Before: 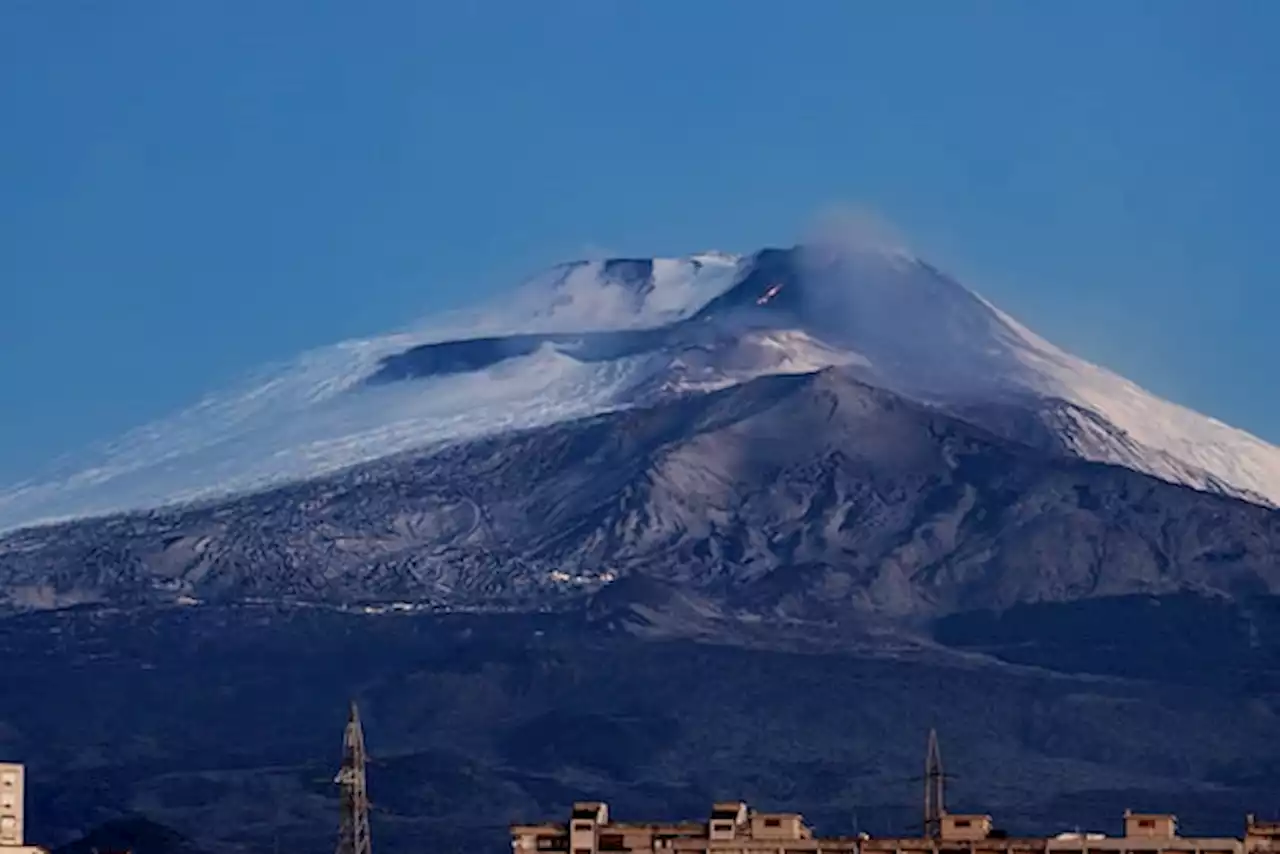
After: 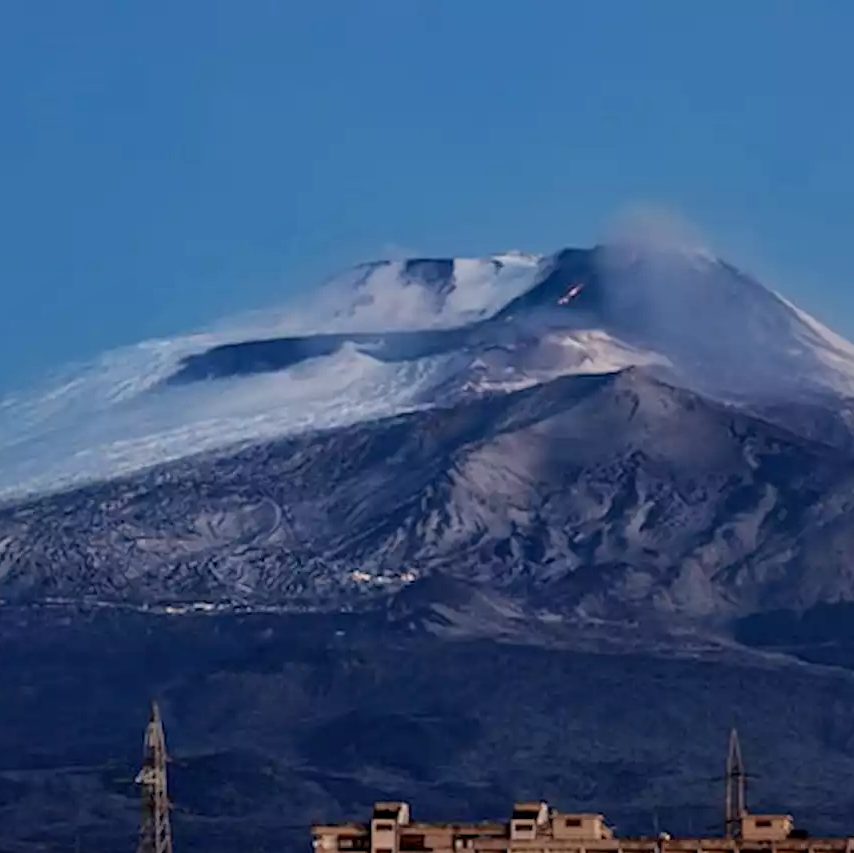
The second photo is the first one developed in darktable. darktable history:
crop and rotate: left 15.559%, right 17.709%
local contrast: mode bilateral grid, contrast 21, coarseness 50, detail 121%, midtone range 0.2
